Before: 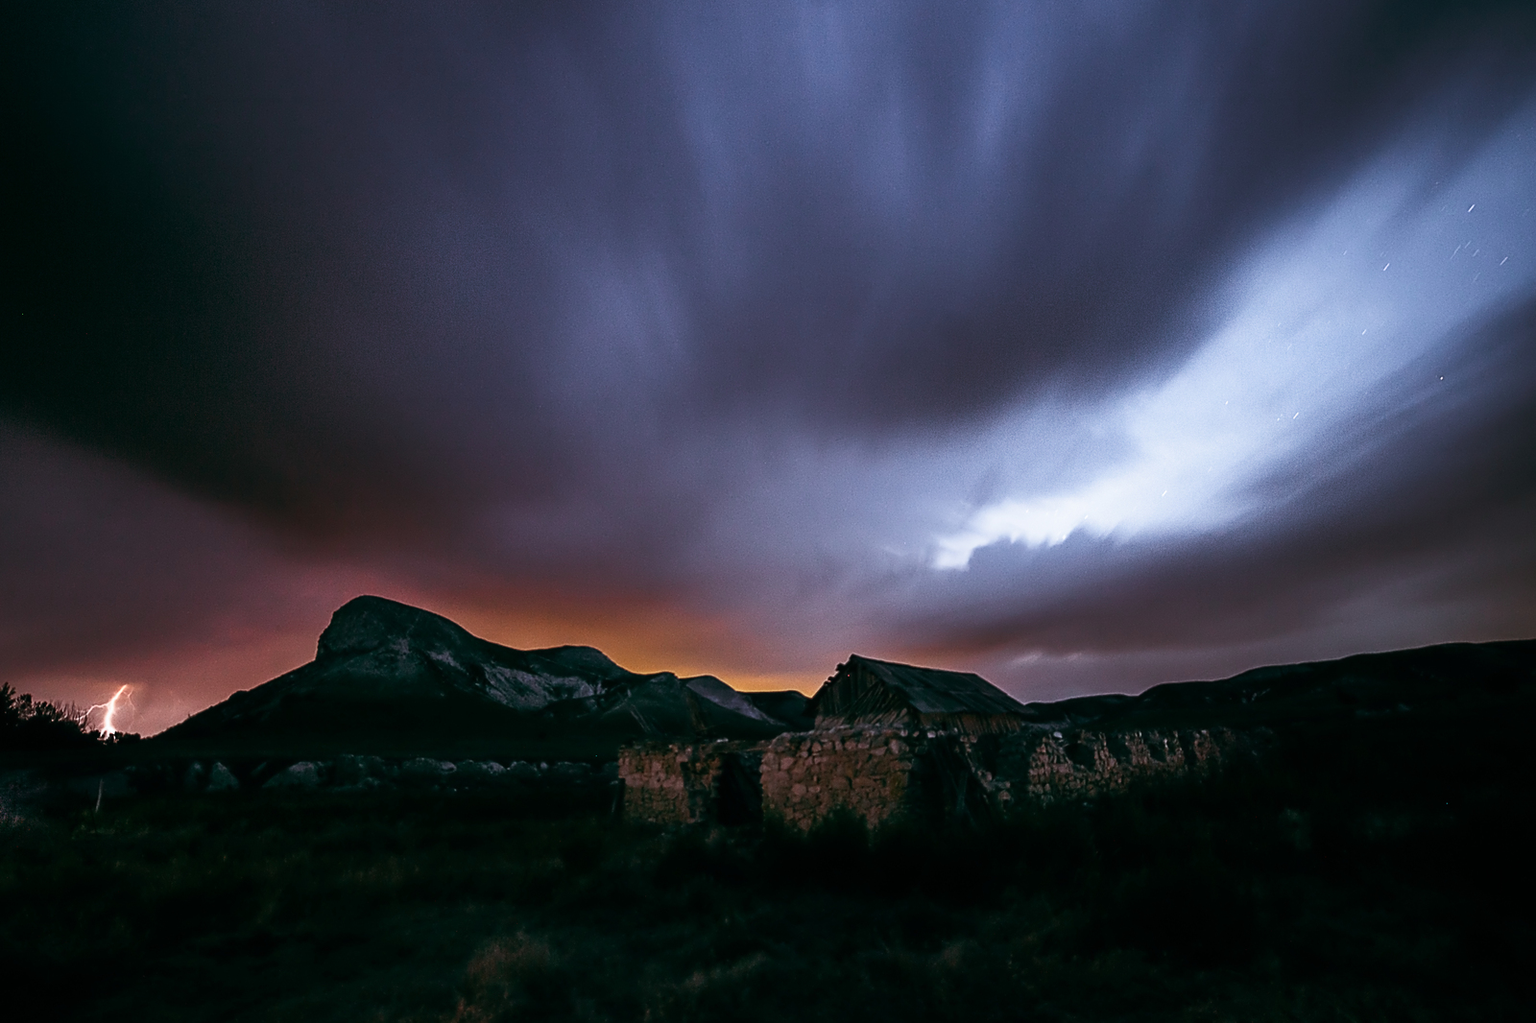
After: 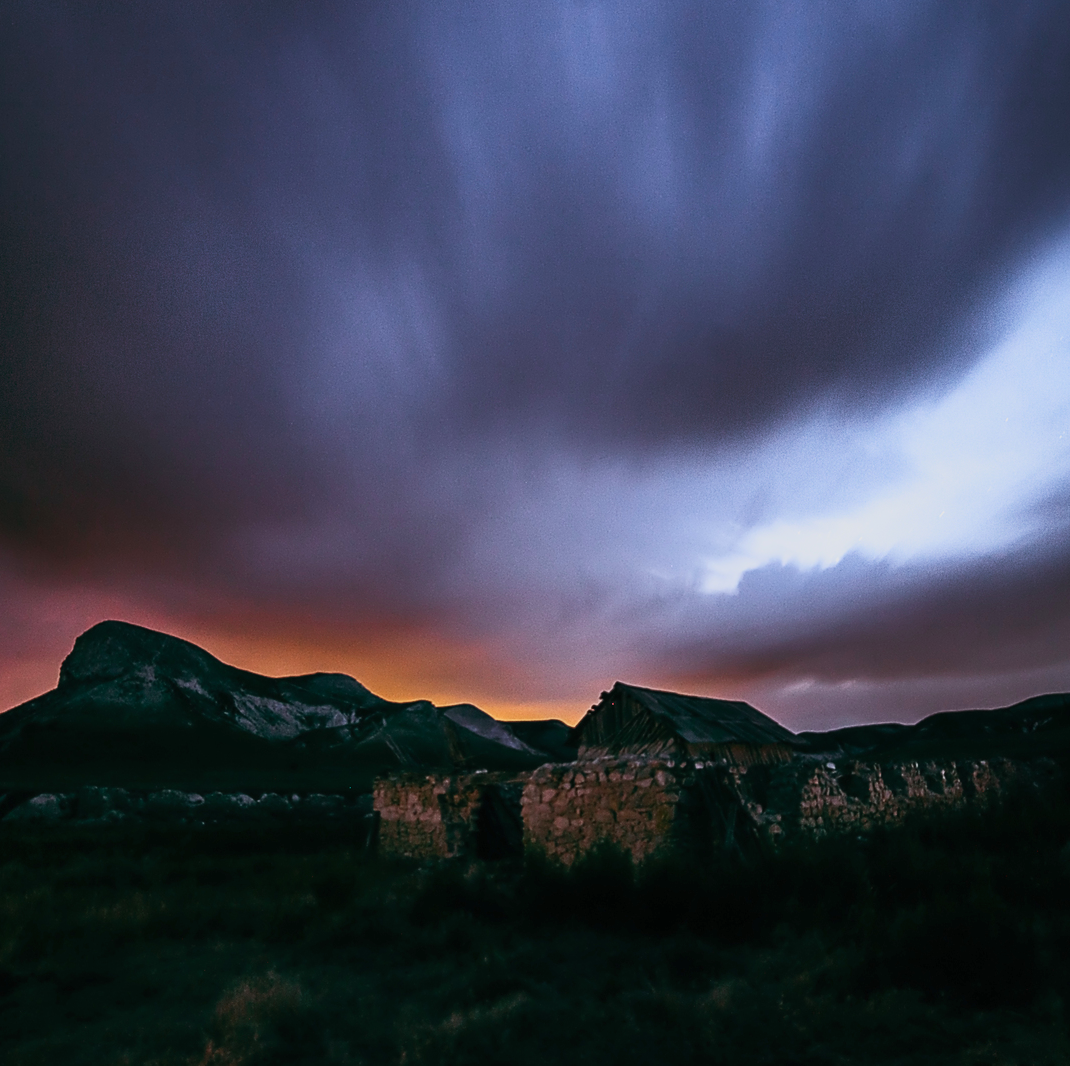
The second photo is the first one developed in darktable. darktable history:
contrast brightness saturation: contrast 0.203, brightness 0.146, saturation 0.146
shadows and highlights: radius 121.3, shadows 21.89, white point adjustment -9.68, highlights -13.41, soften with gaussian
crop: left 16.957%, right 16.121%
base curve: curves: ch0 [(0, 0) (0.472, 0.508) (1, 1)], preserve colors none
